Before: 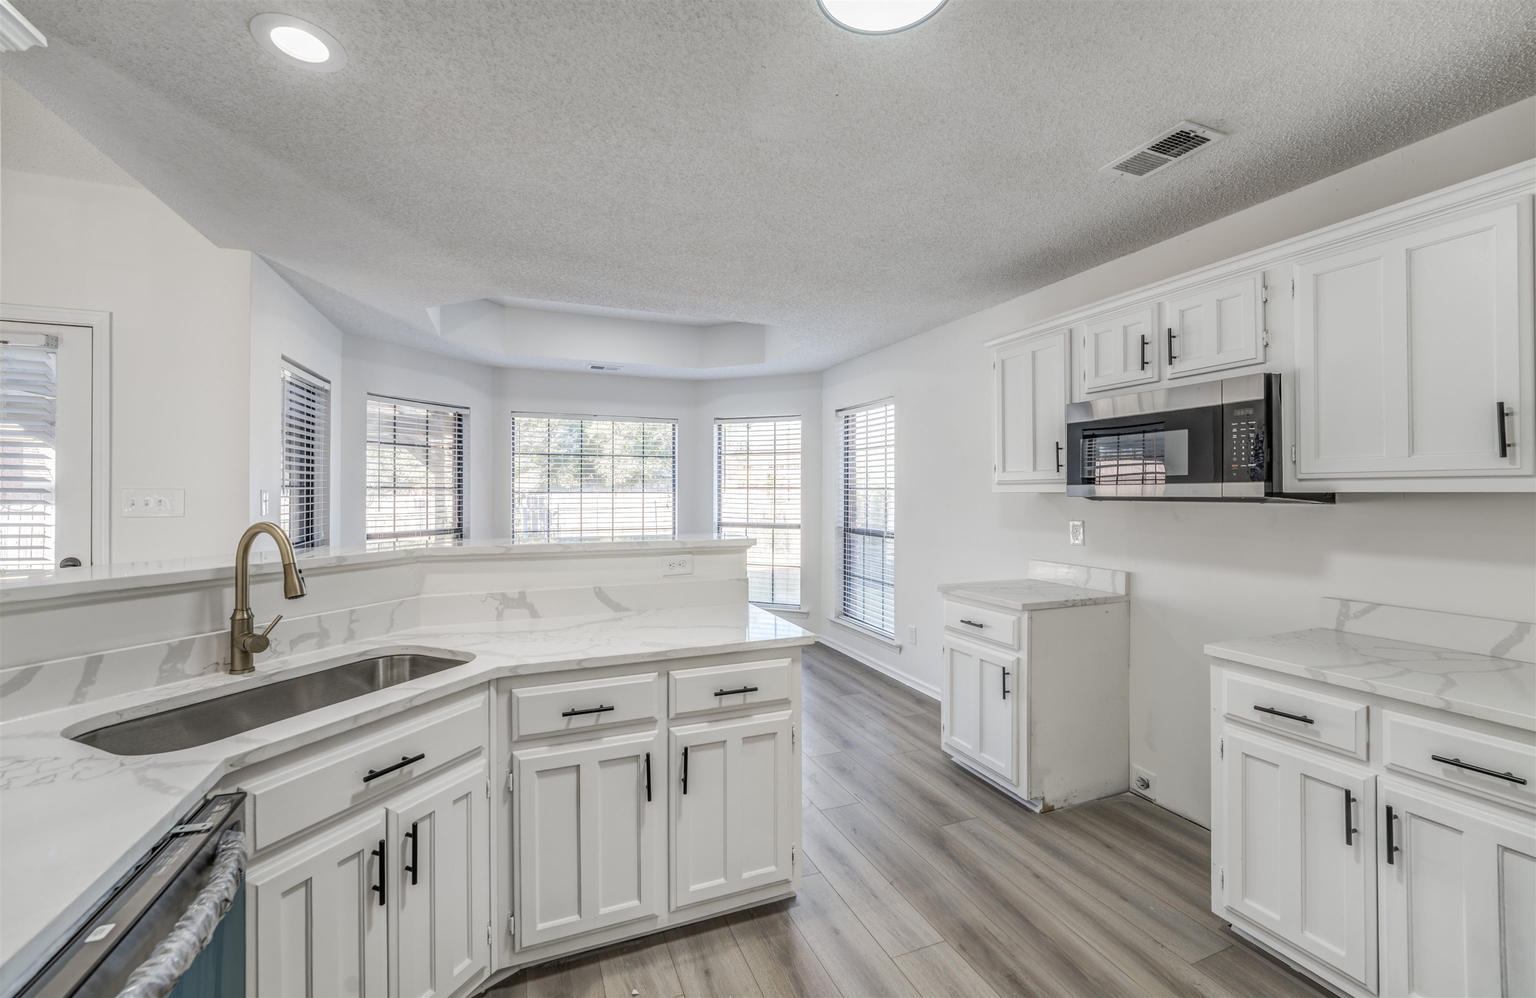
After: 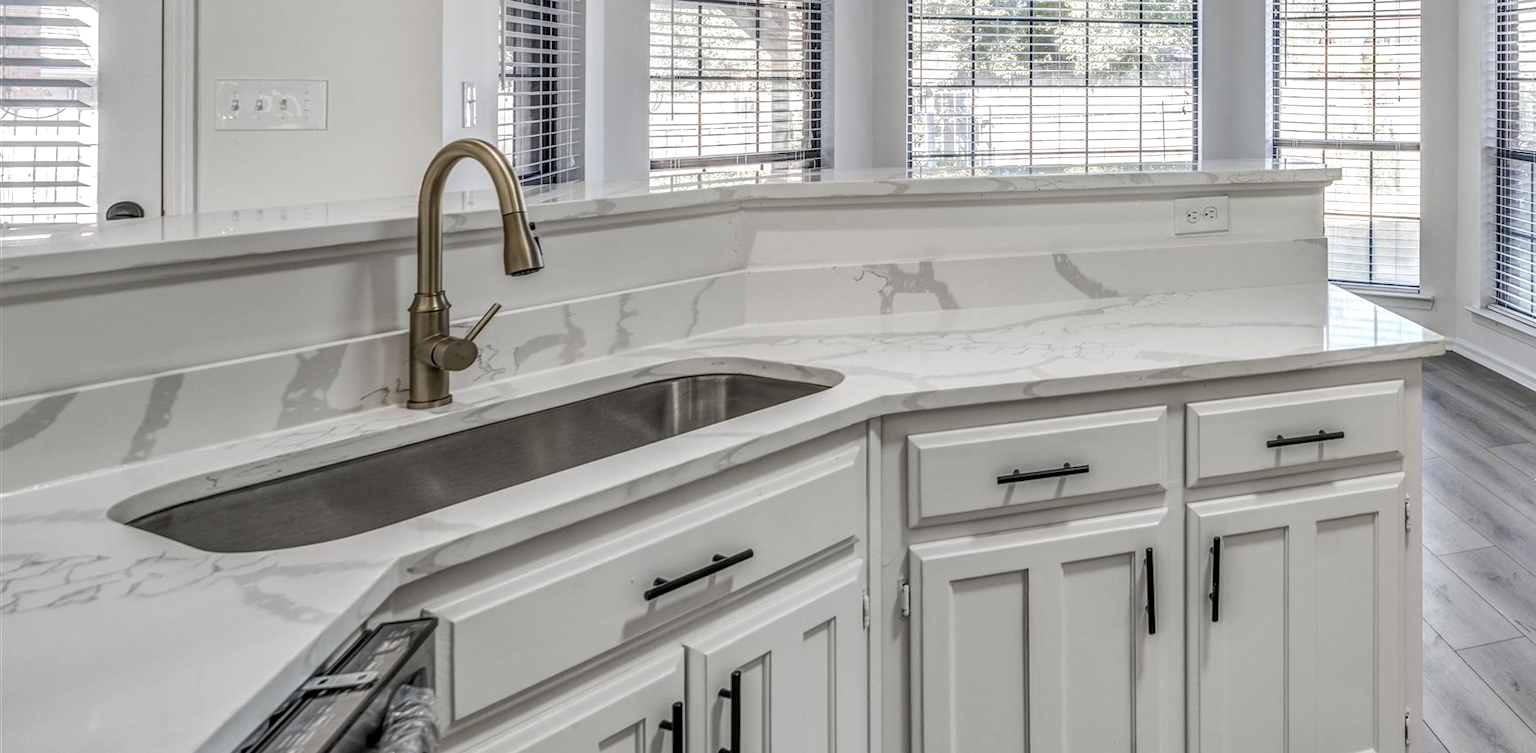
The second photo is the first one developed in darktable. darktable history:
shadows and highlights: shadows 12, white point adjustment 1.2, soften with gaussian
crop: top 44.483%, right 43.593%, bottom 12.892%
local contrast: on, module defaults
